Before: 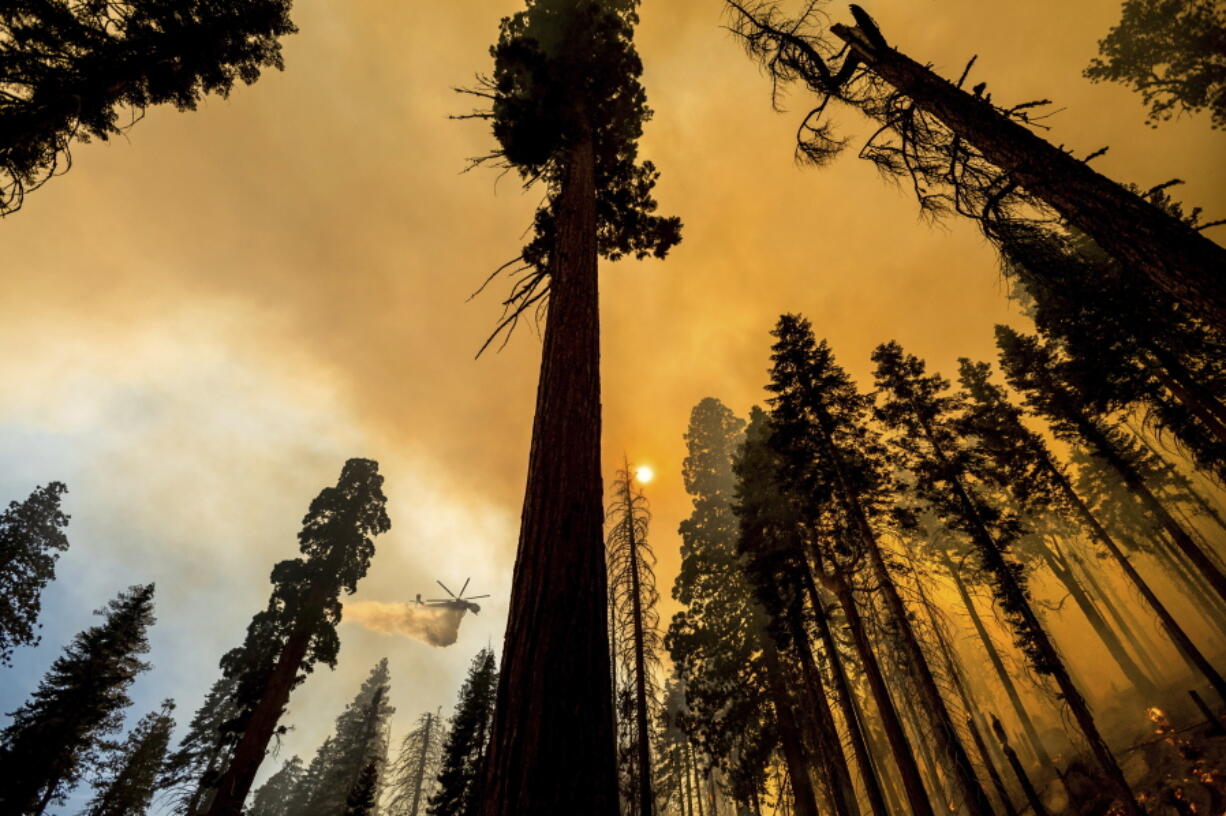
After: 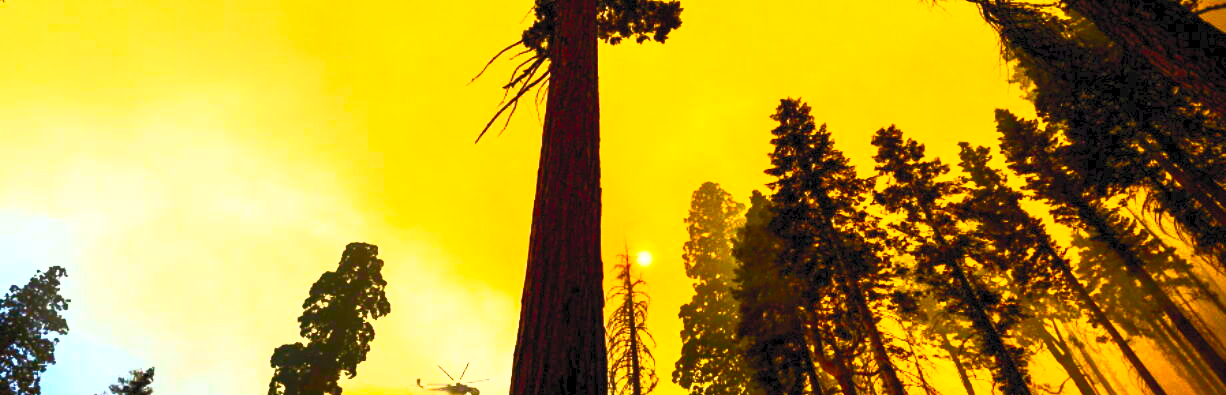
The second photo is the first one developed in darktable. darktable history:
contrast brightness saturation: contrast 0.99, brightness 0.99, saturation 0.989
color balance rgb: perceptual saturation grading › global saturation 20%, perceptual saturation grading › highlights -24.937%, perceptual saturation grading › shadows 49.546%, global vibrance 20%
crop and rotate: top 26.478%, bottom 25.101%
velvia: on, module defaults
